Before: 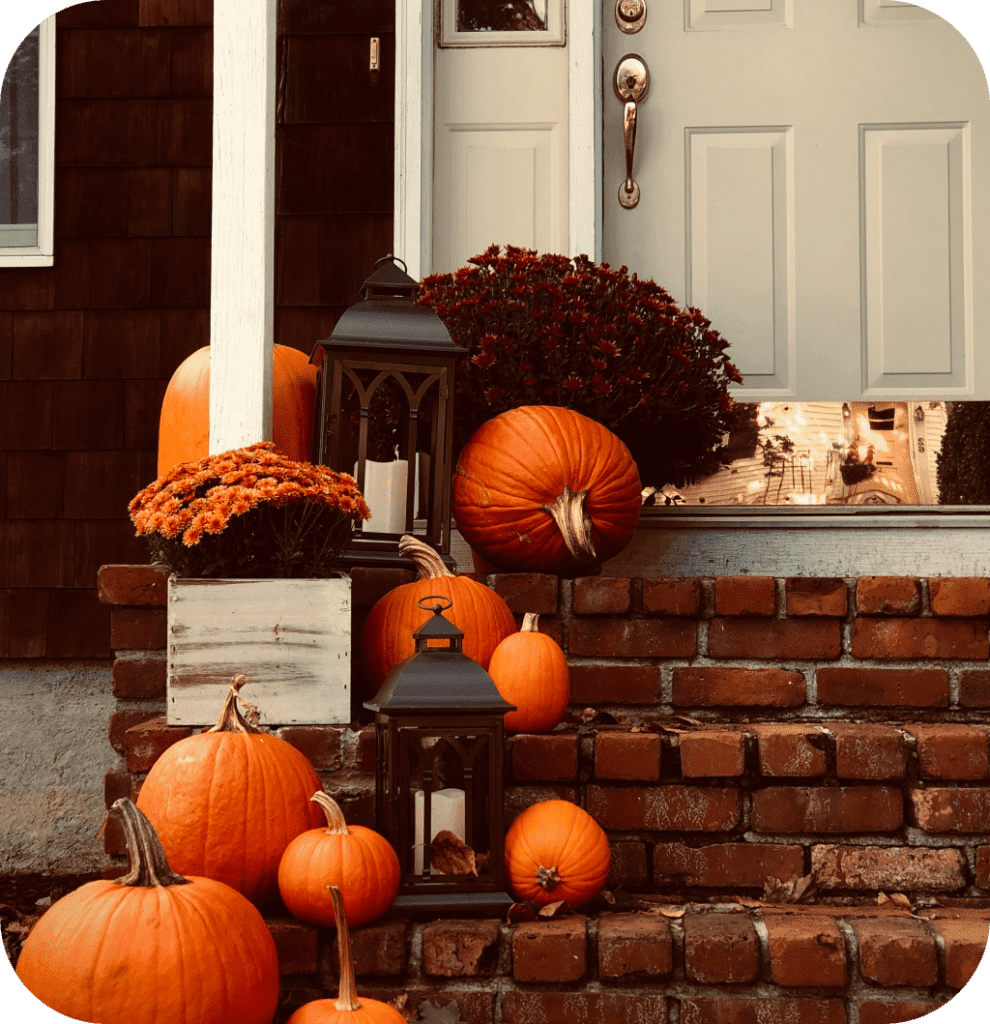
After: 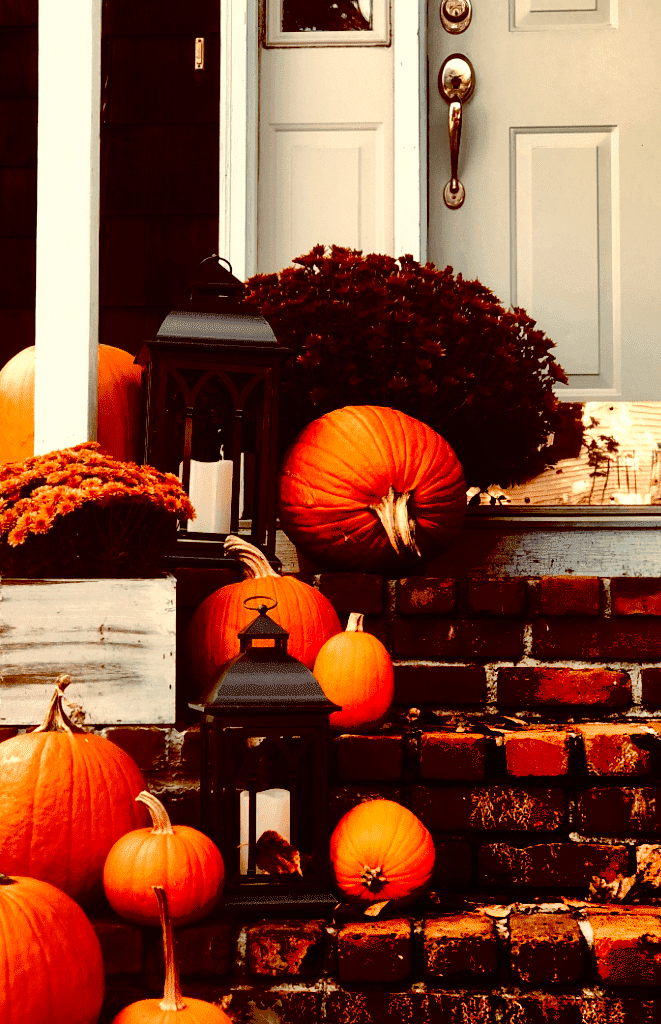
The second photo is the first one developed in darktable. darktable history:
shadows and highlights: low approximation 0.01, soften with gaussian
exposure: black level correction 0.04, exposure 0.5 EV, compensate highlight preservation false
crop and rotate: left 17.732%, right 15.423%
